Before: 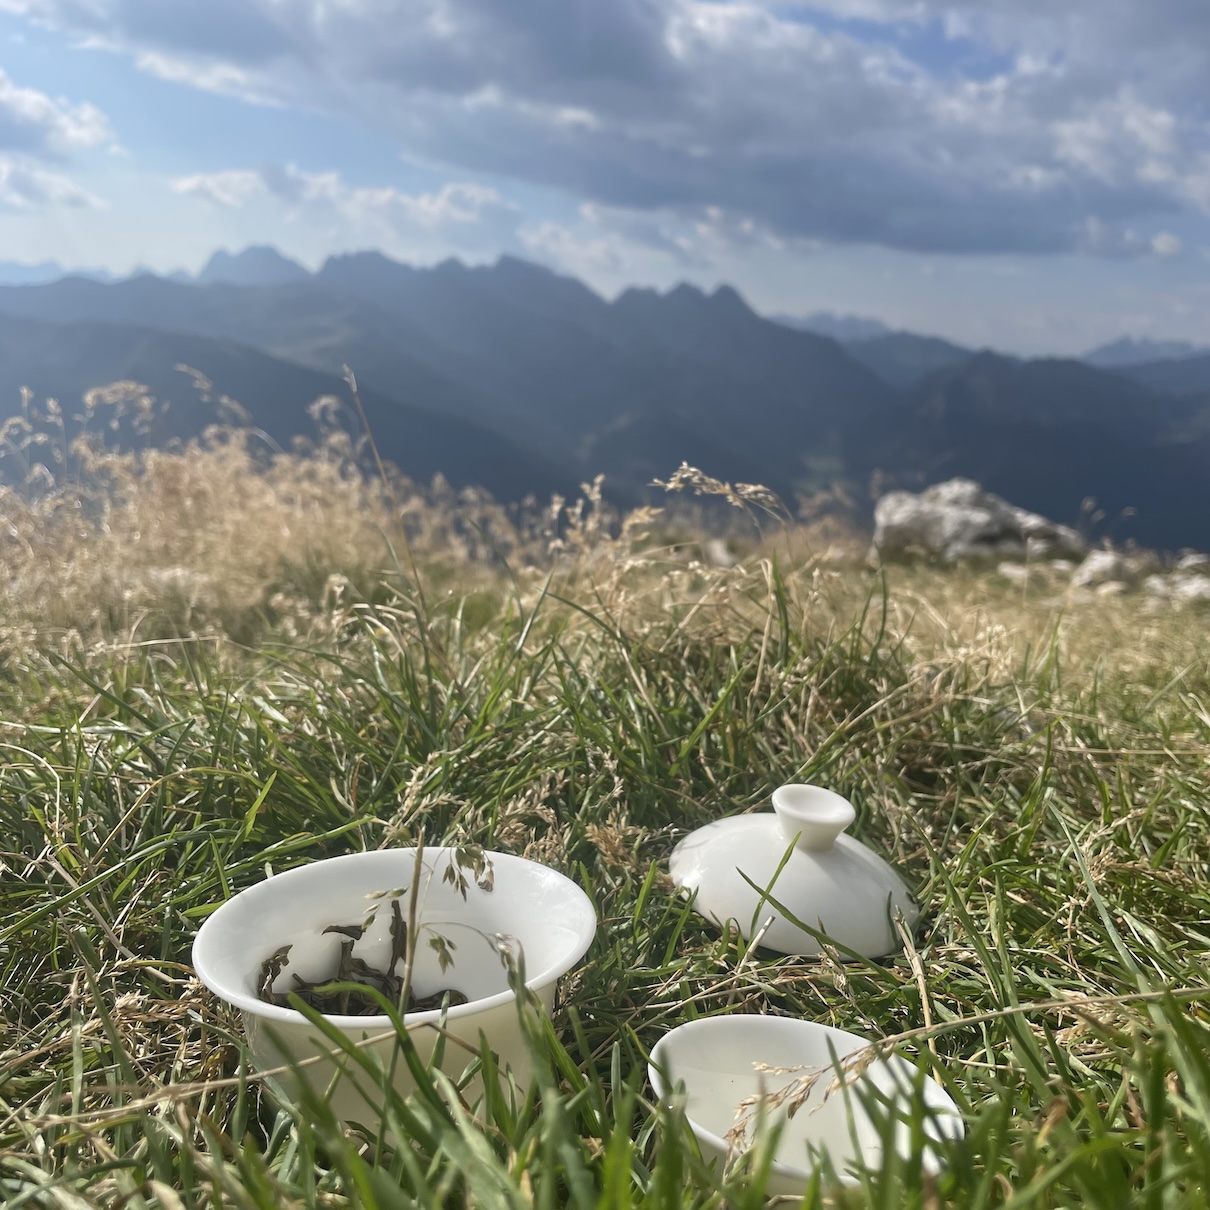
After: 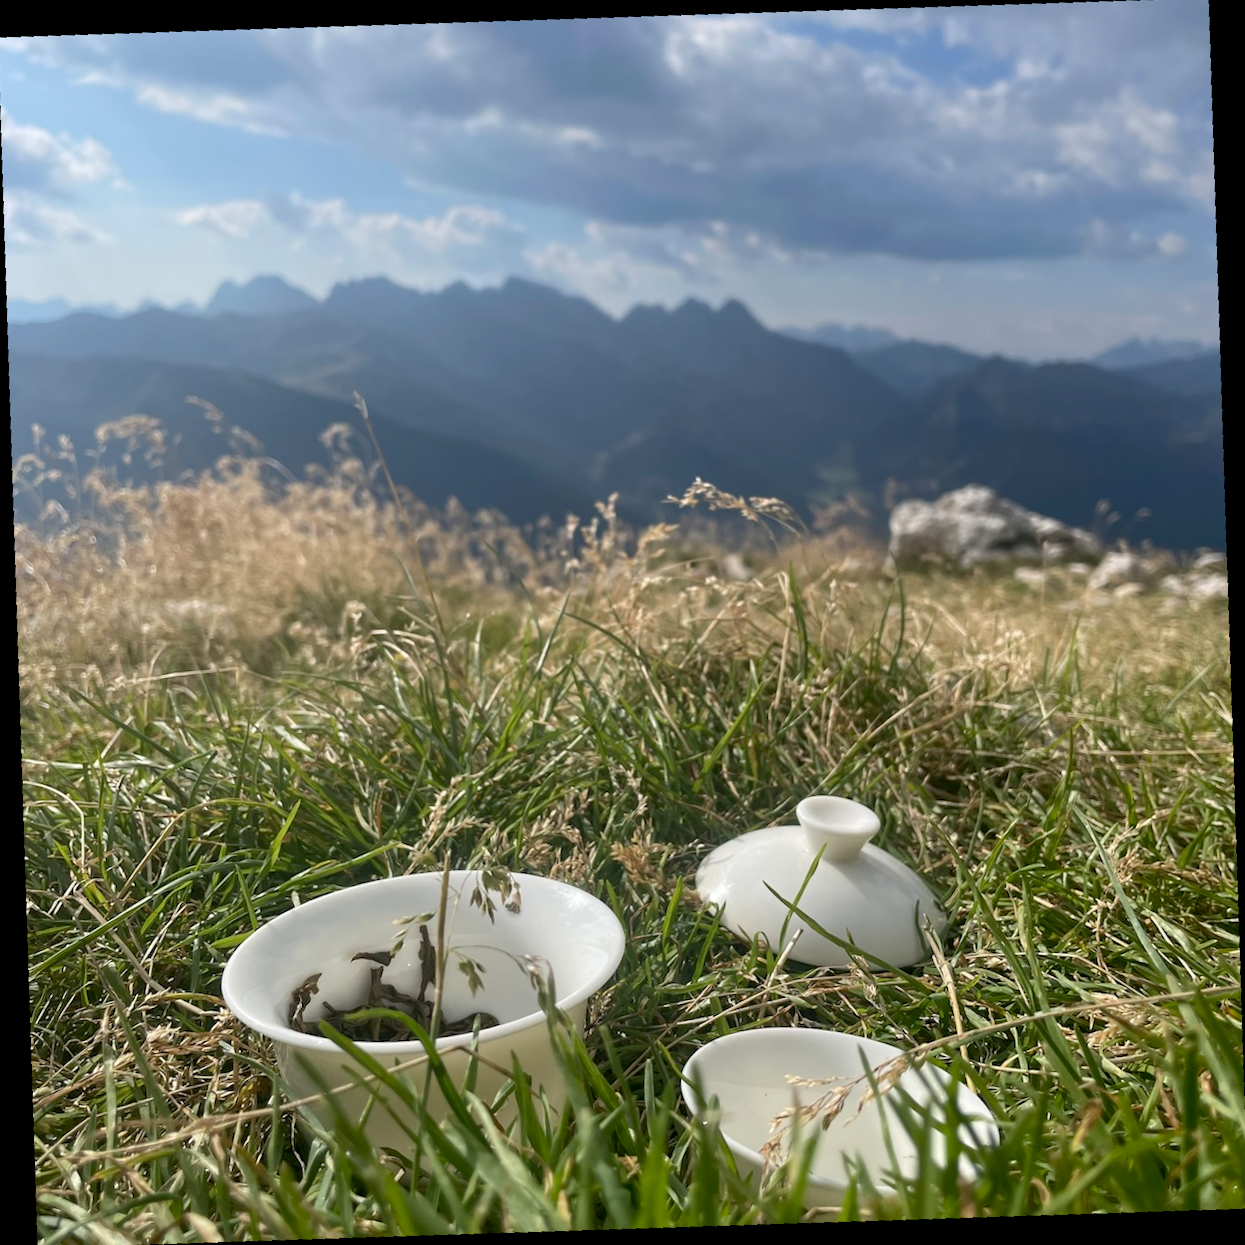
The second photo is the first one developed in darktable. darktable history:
exposure: black level correction 0.009, compensate highlight preservation false
crop and rotate: angle -2.38°
rotate and perspective: rotation -4.25°, automatic cropping off
